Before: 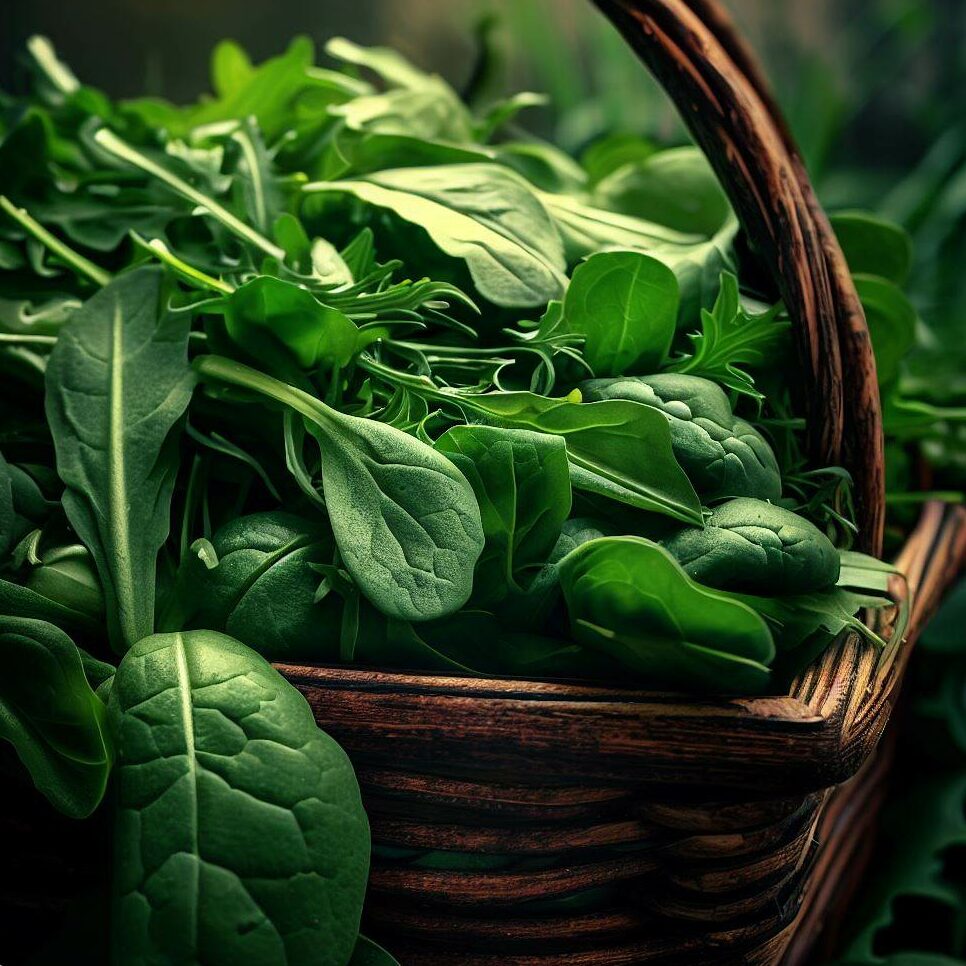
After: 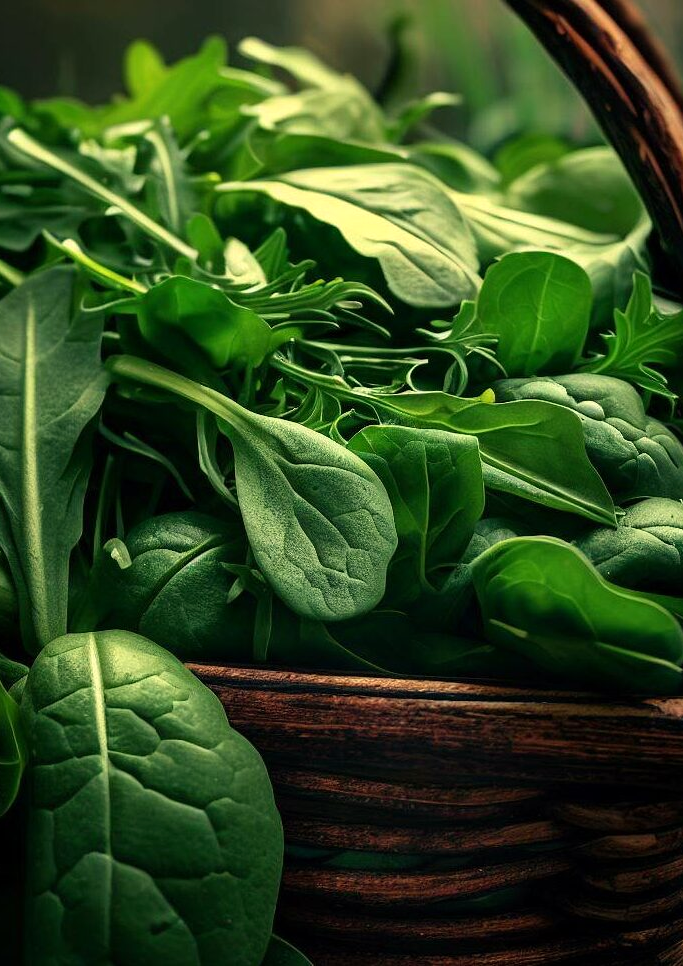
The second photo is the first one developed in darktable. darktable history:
color correction: highlights a* -0.182, highlights b* -0.124
crop and rotate: left 9.061%, right 20.142%
white balance: red 1.045, blue 0.932
